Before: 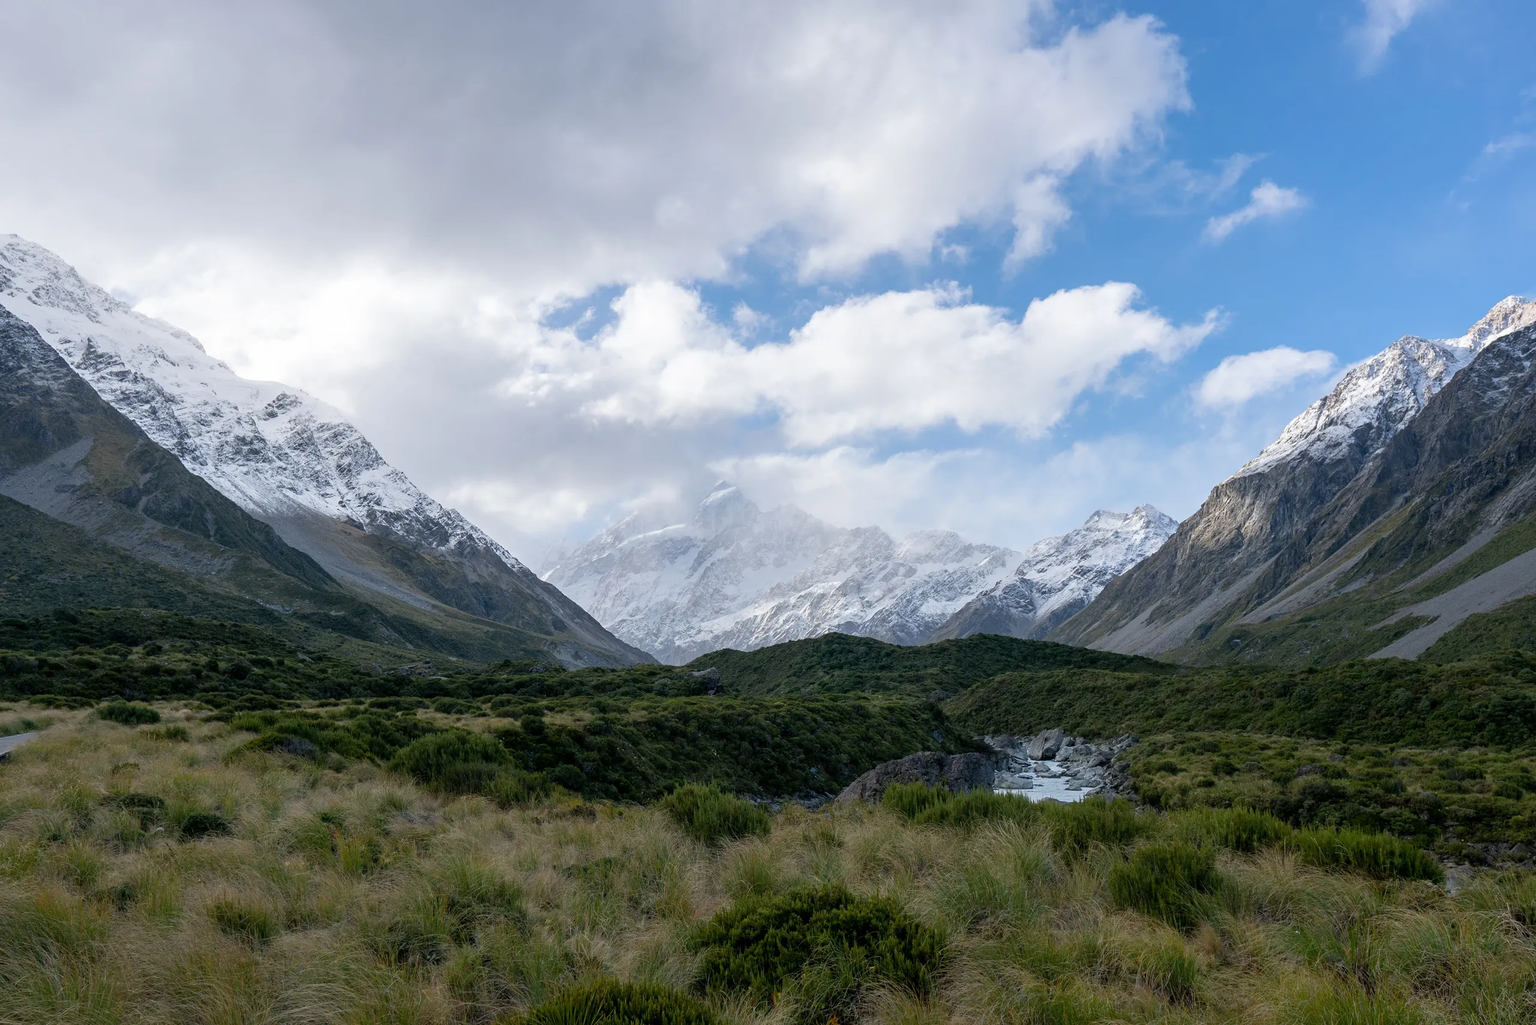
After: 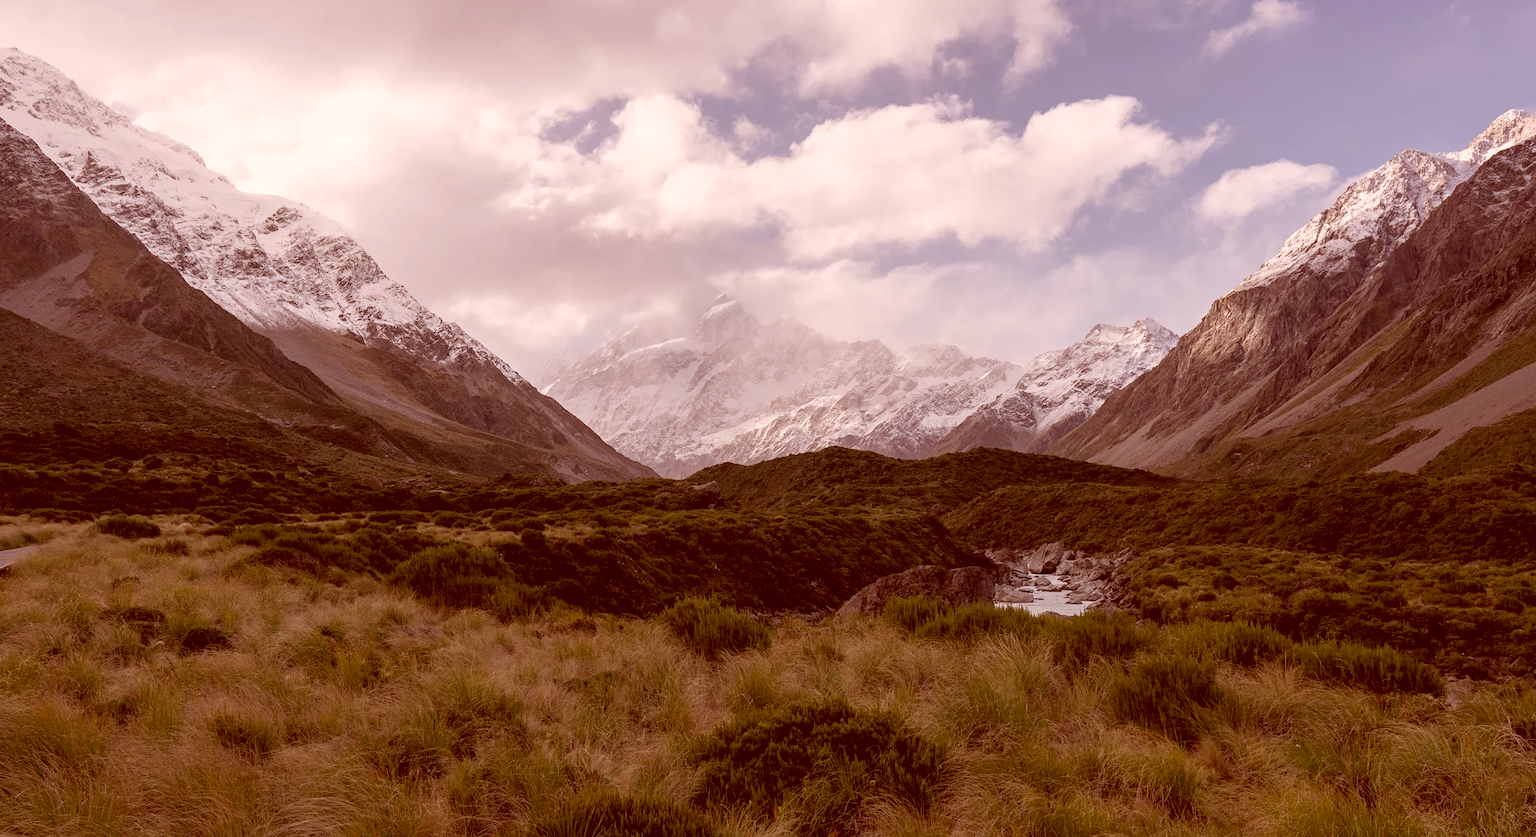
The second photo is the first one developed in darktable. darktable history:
crop and rotate: top 18.235%
color correction: highlights a* 9.33, highlights b* 8.79, shadows a* 39.96, shadows b* 39.41, saturation 0.794
